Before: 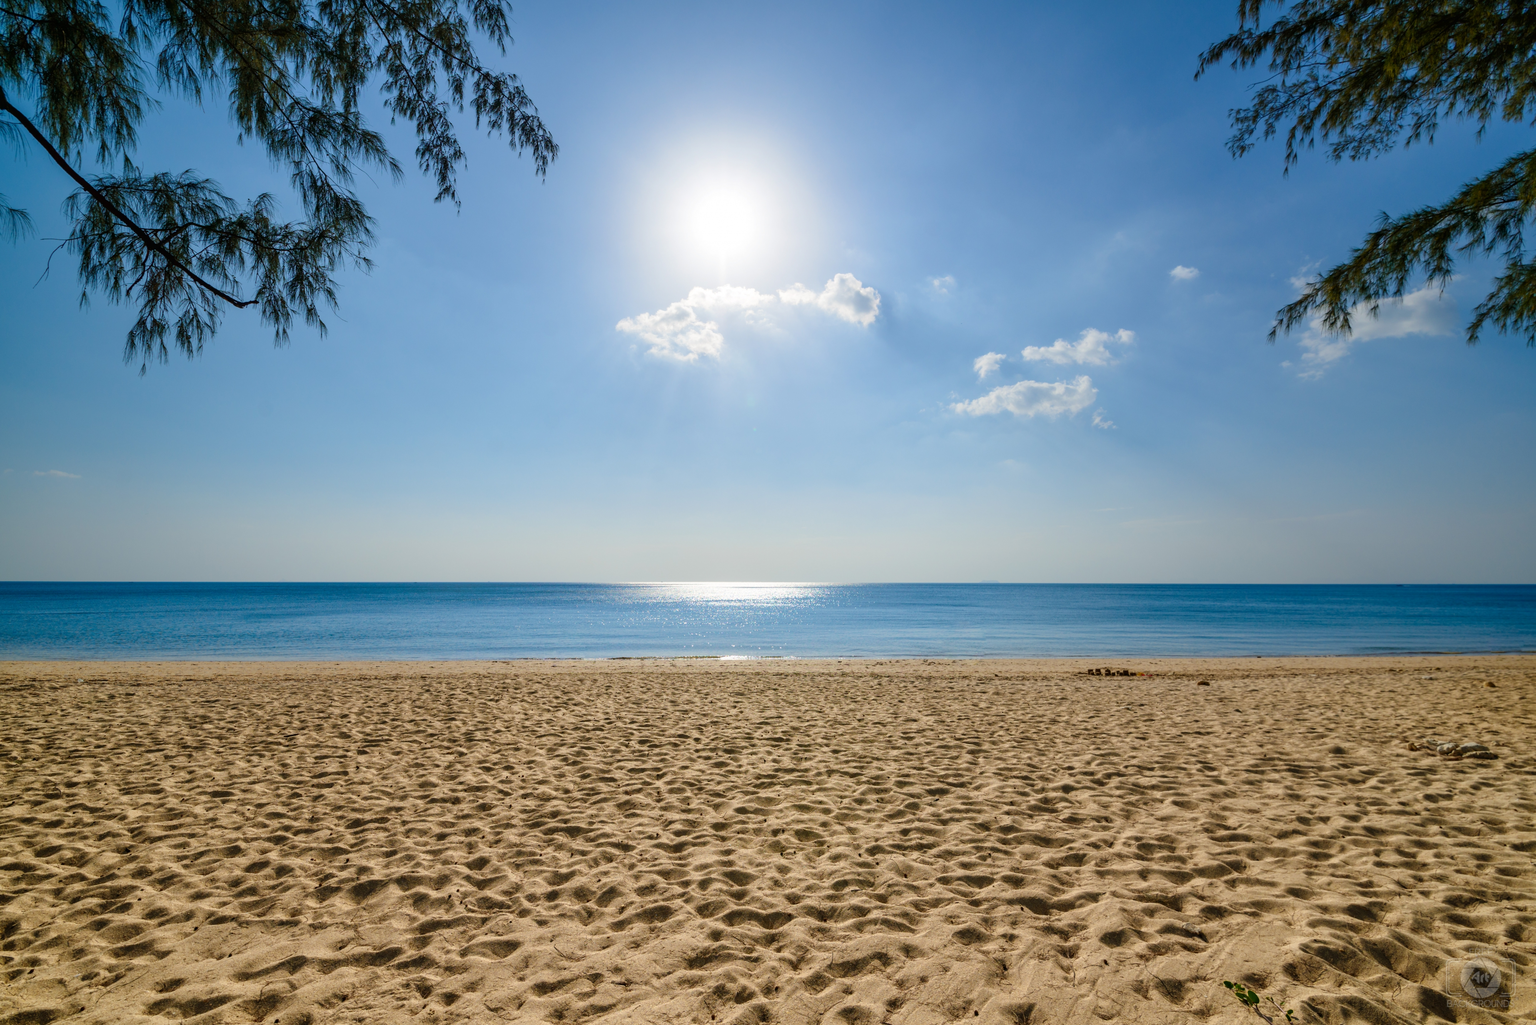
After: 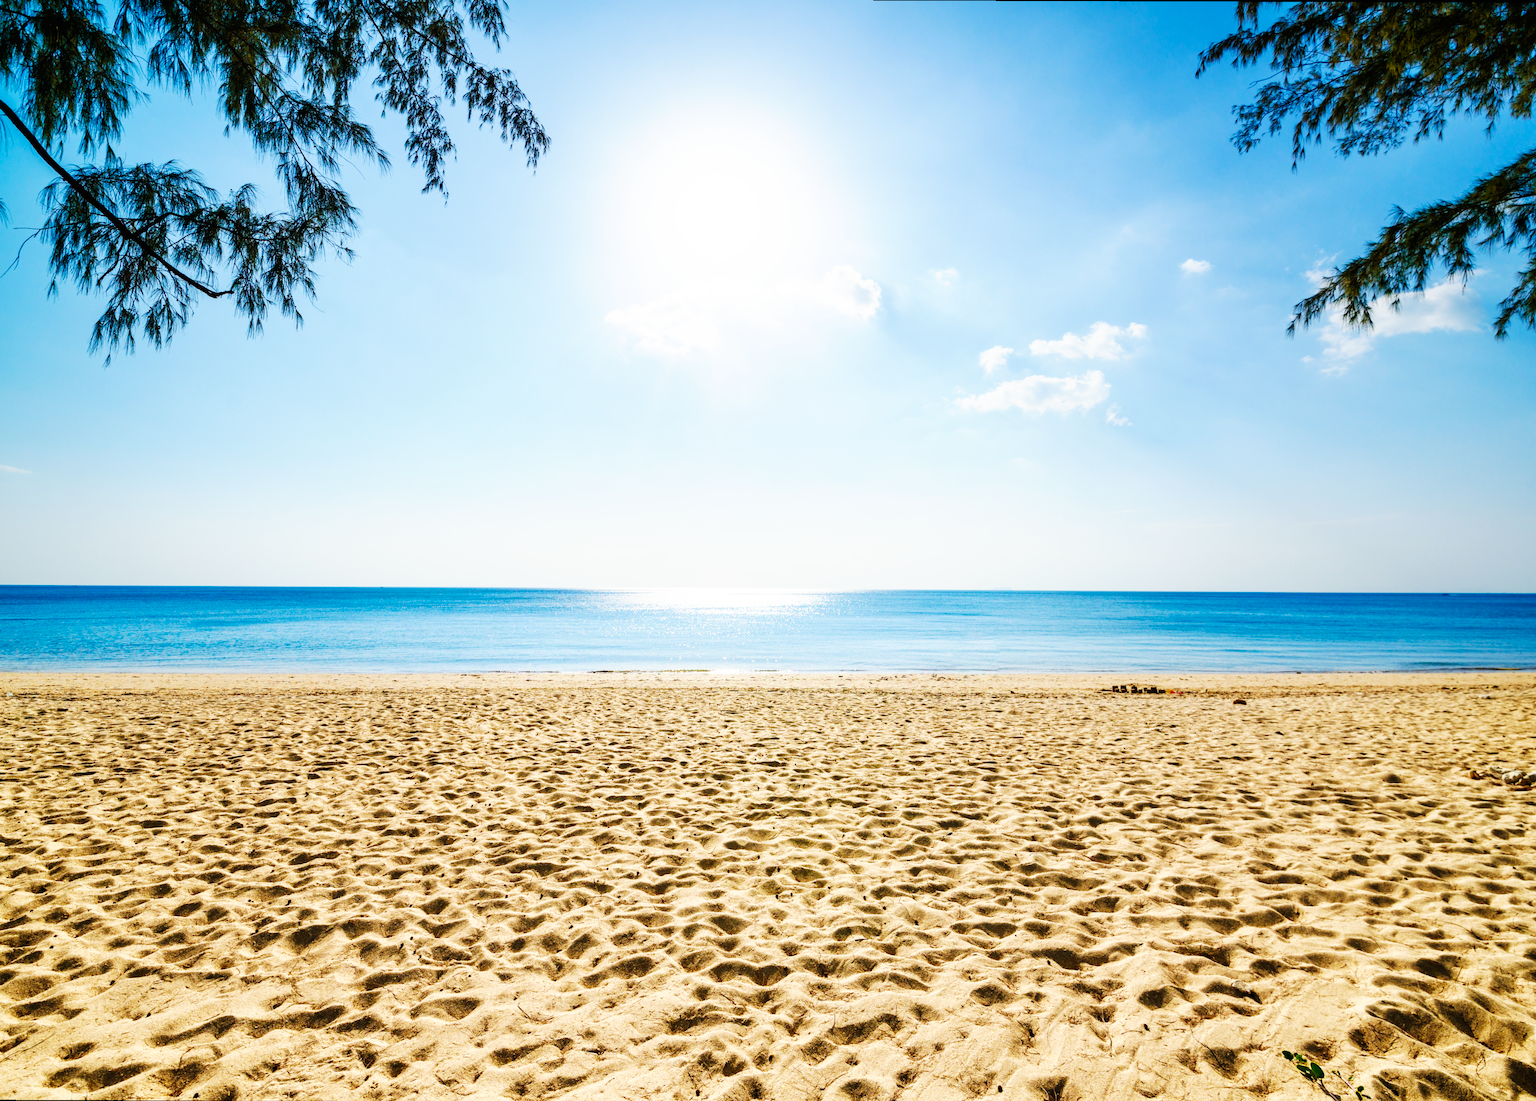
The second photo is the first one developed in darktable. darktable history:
rotate and perspective: rotation 0.215°, lens shift (vertical) -0.139, crop left 0.069, crop right 0.939, crop top 0.002, crop bottom 0.996
base curve: curves: ch0 [(0, 0) (0.007, 0.004) (0.027, 0.03) (0.046, 0.07) (0.207, 0.54) (0.442, 0.872) (0.673, 0.972) (1, 1)], preserve colors none
